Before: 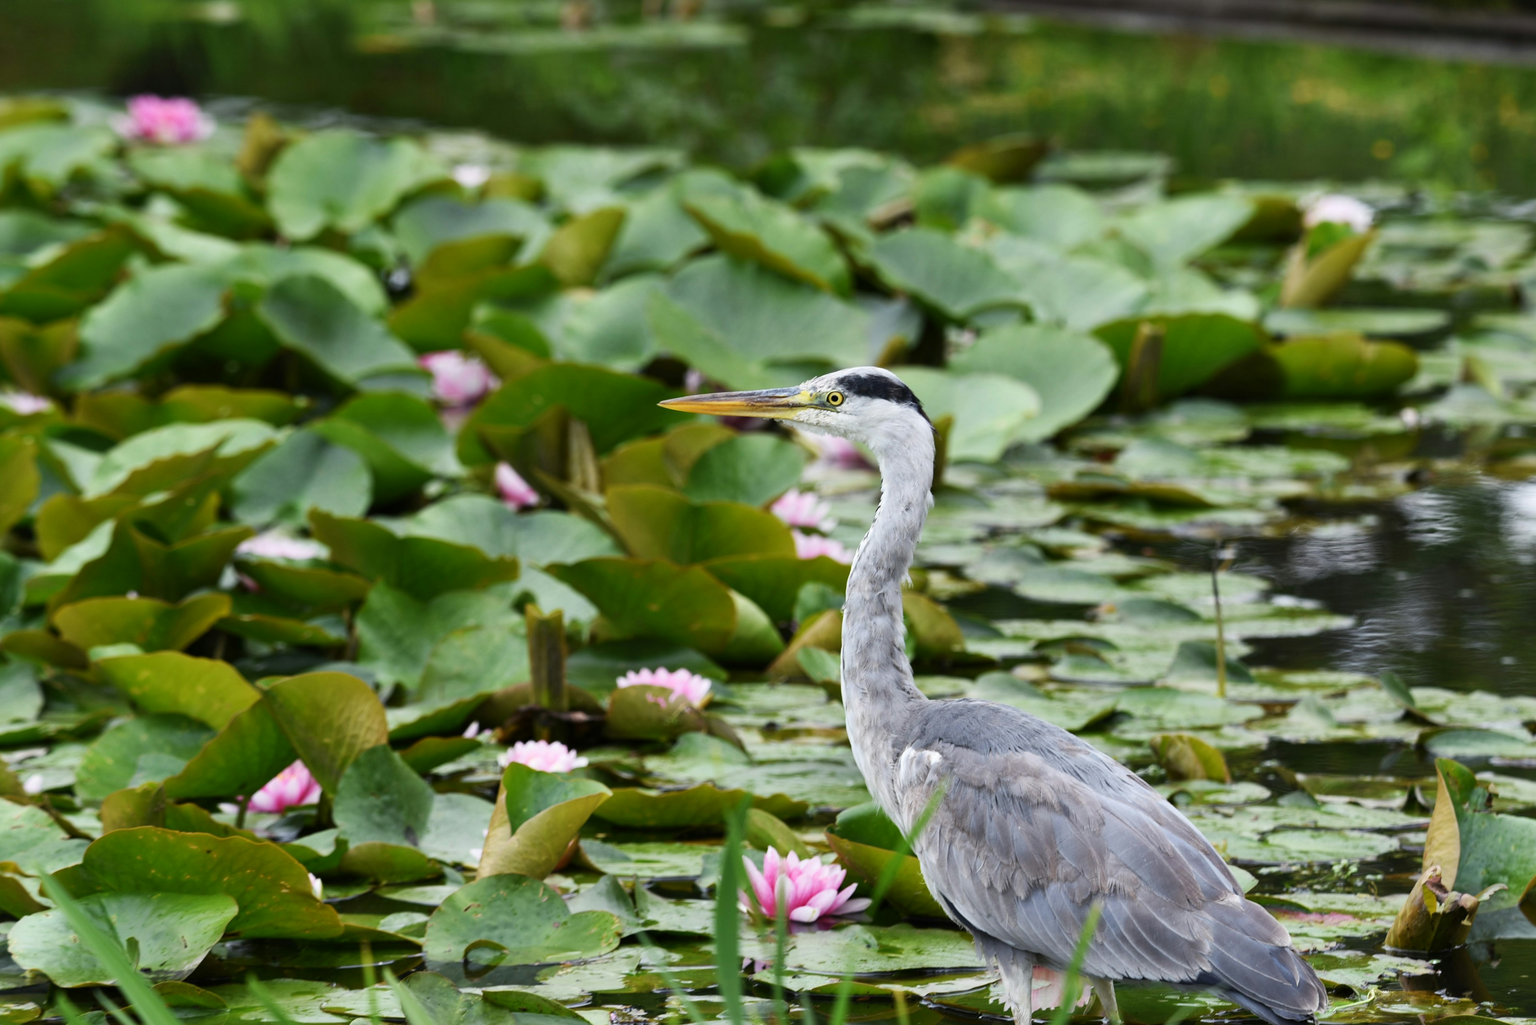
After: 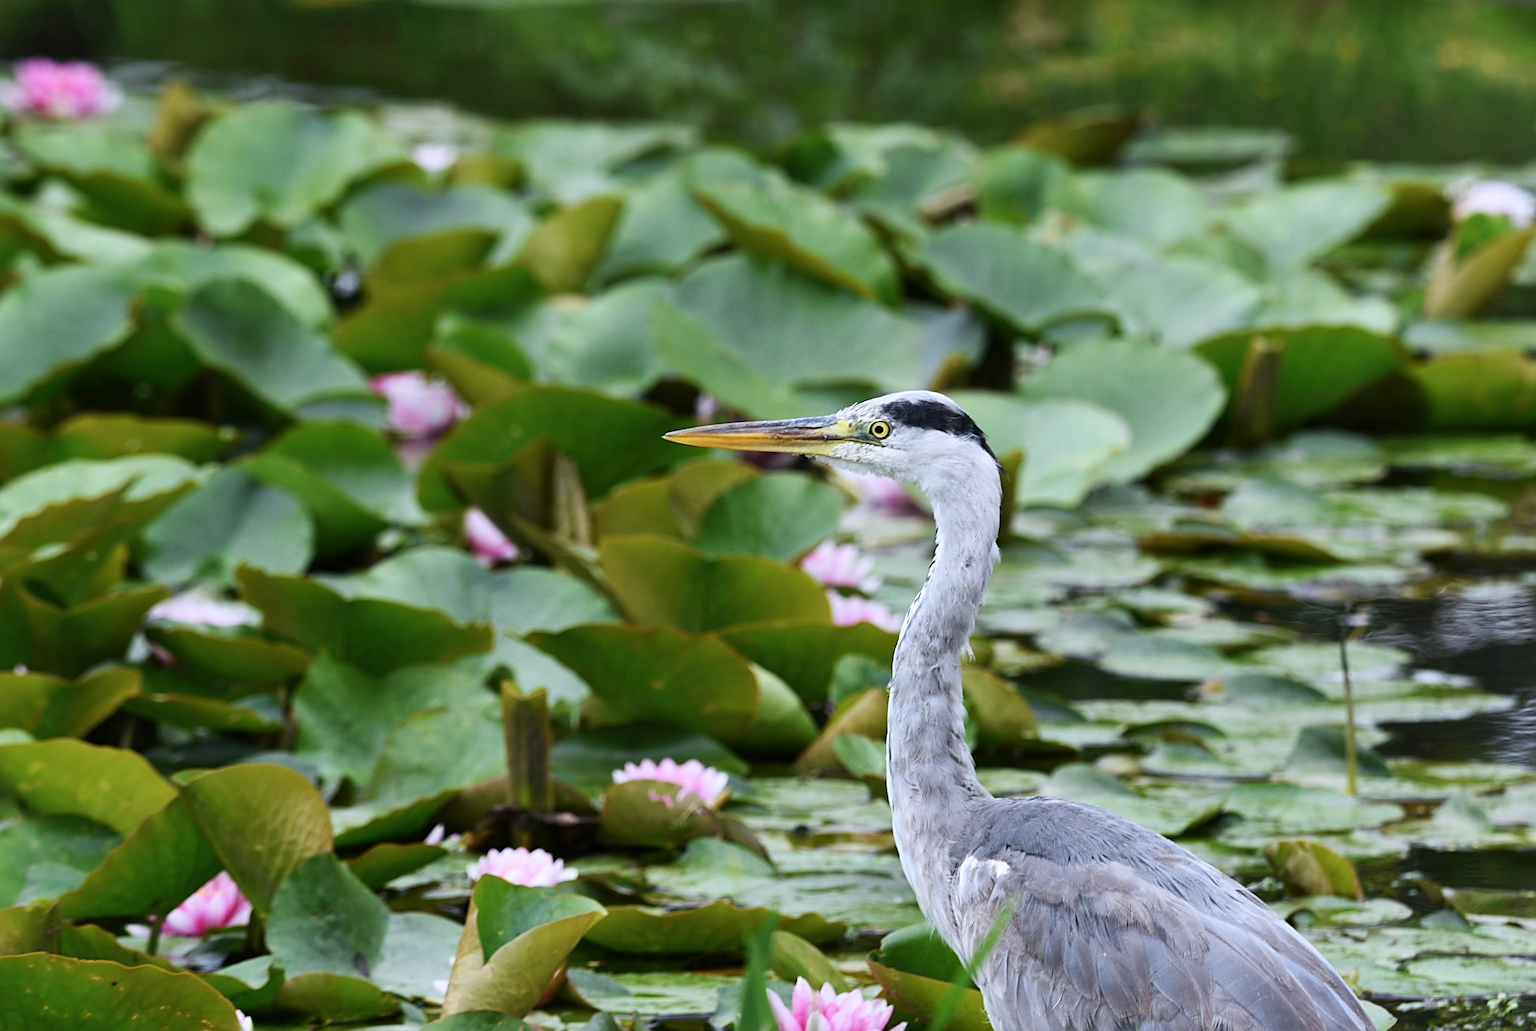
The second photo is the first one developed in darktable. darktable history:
sharpen: radius 3.078
color calibration: illuminant as shot in camera, x 0.358, y 0.373, temperature 4628.91 K
crop and rotate: left 7.528%, top 4.609%, right 10.624%, bottom 13.078%
